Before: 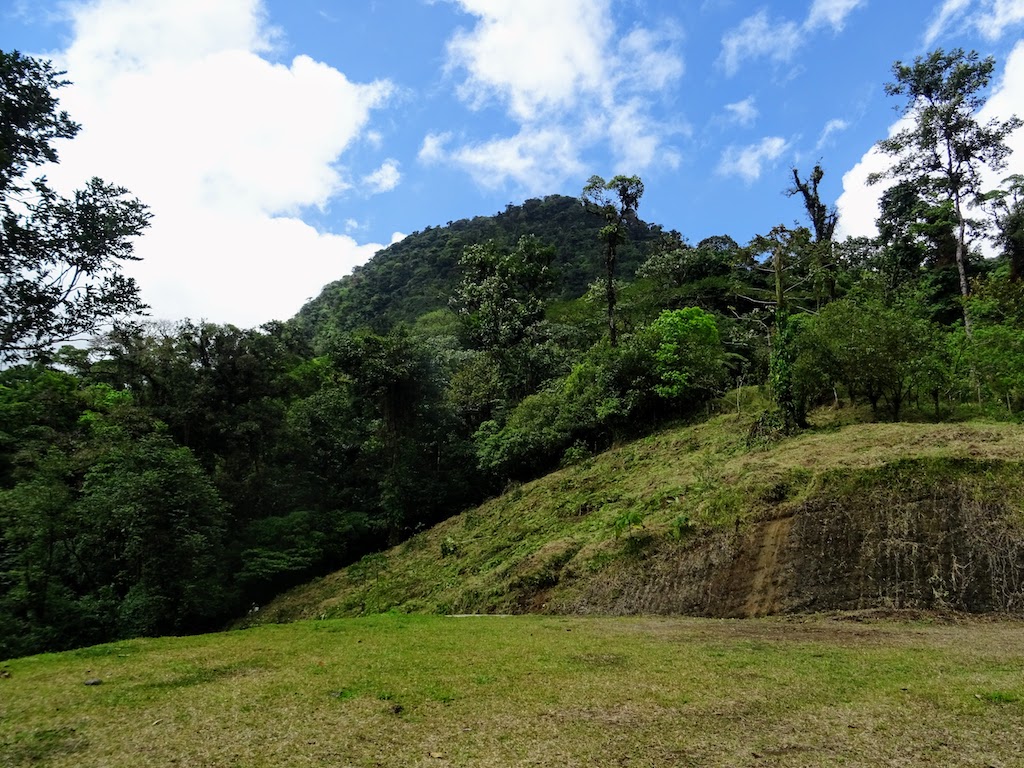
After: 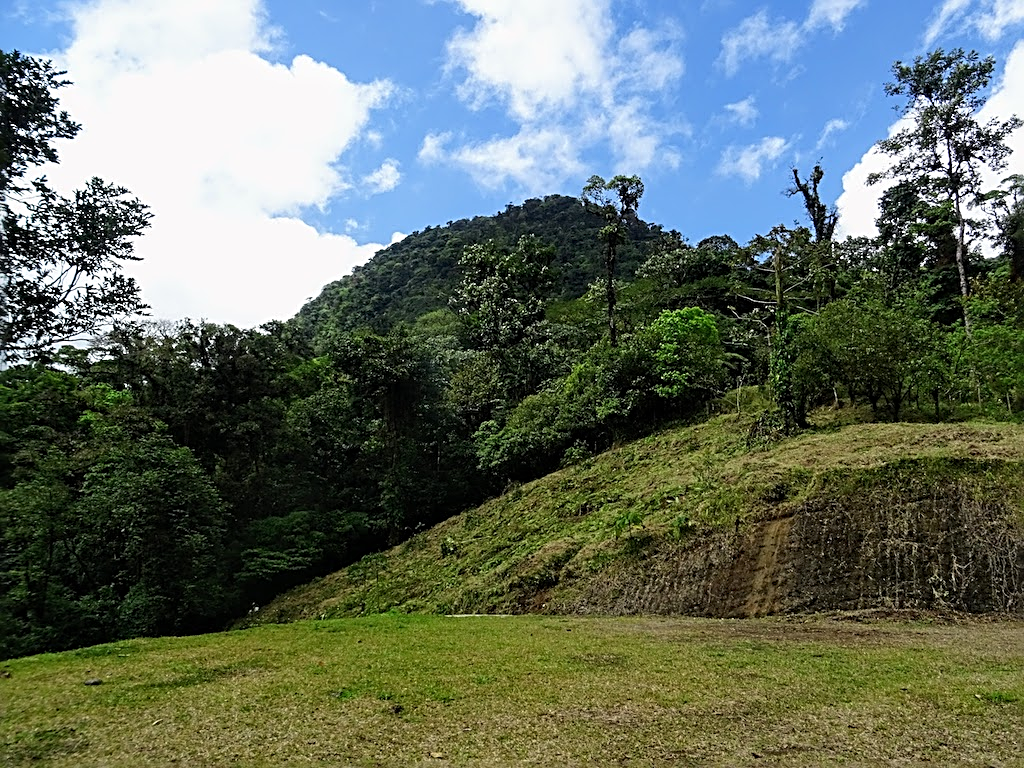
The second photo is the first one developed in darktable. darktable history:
sharpen: radius 2.567, amount 0.692
